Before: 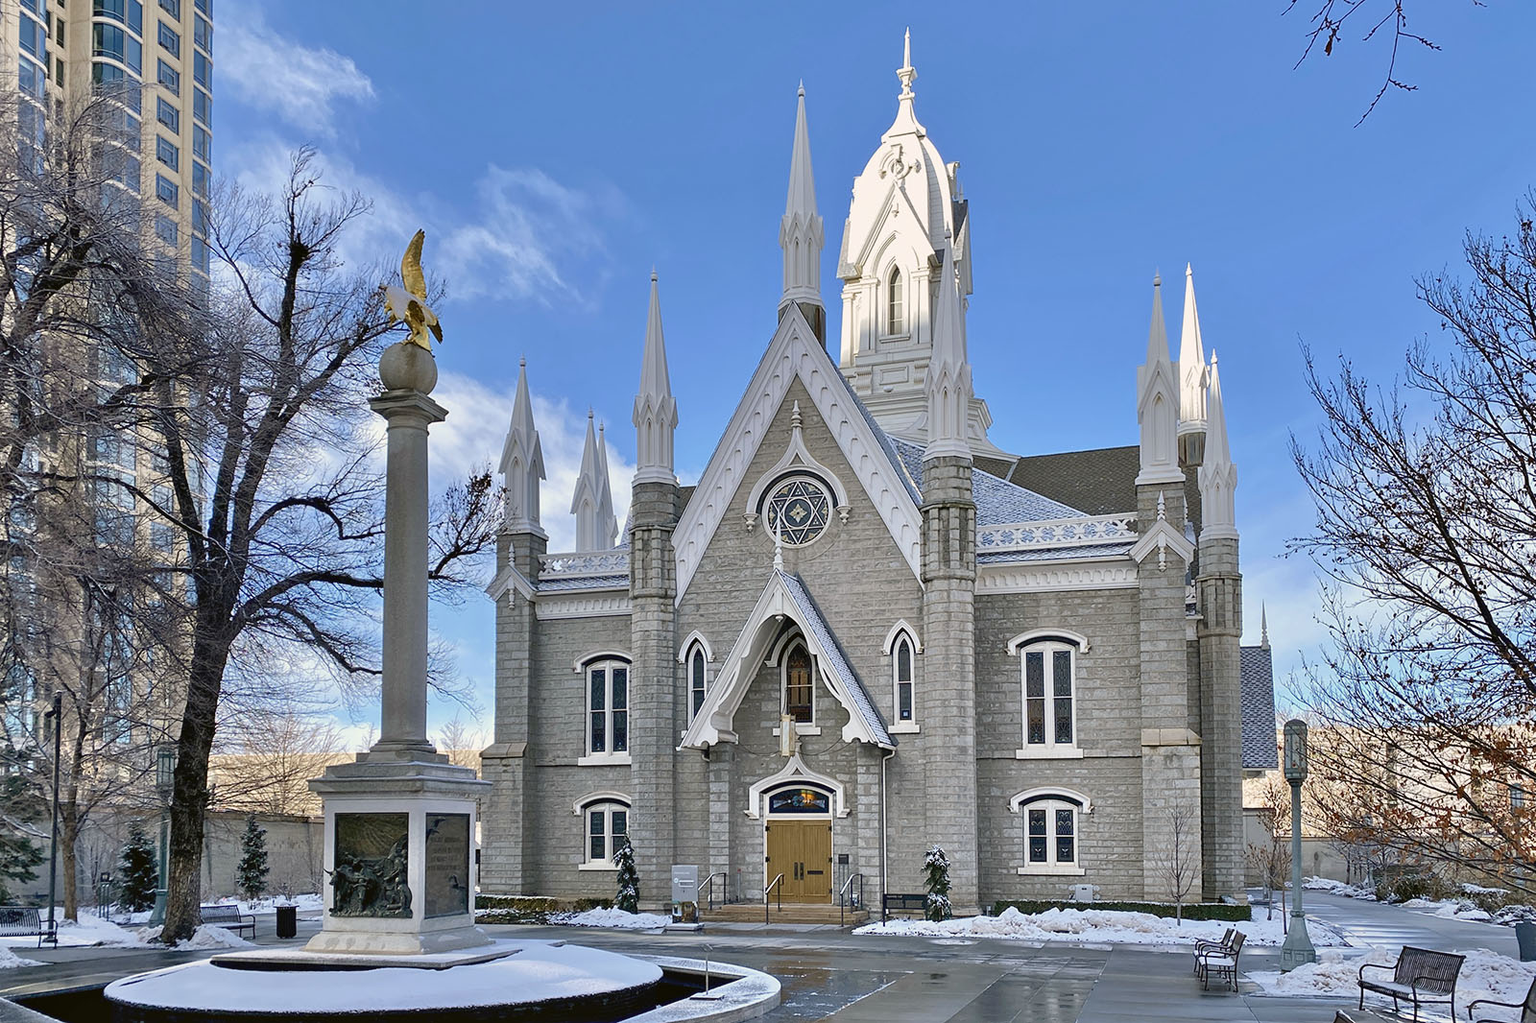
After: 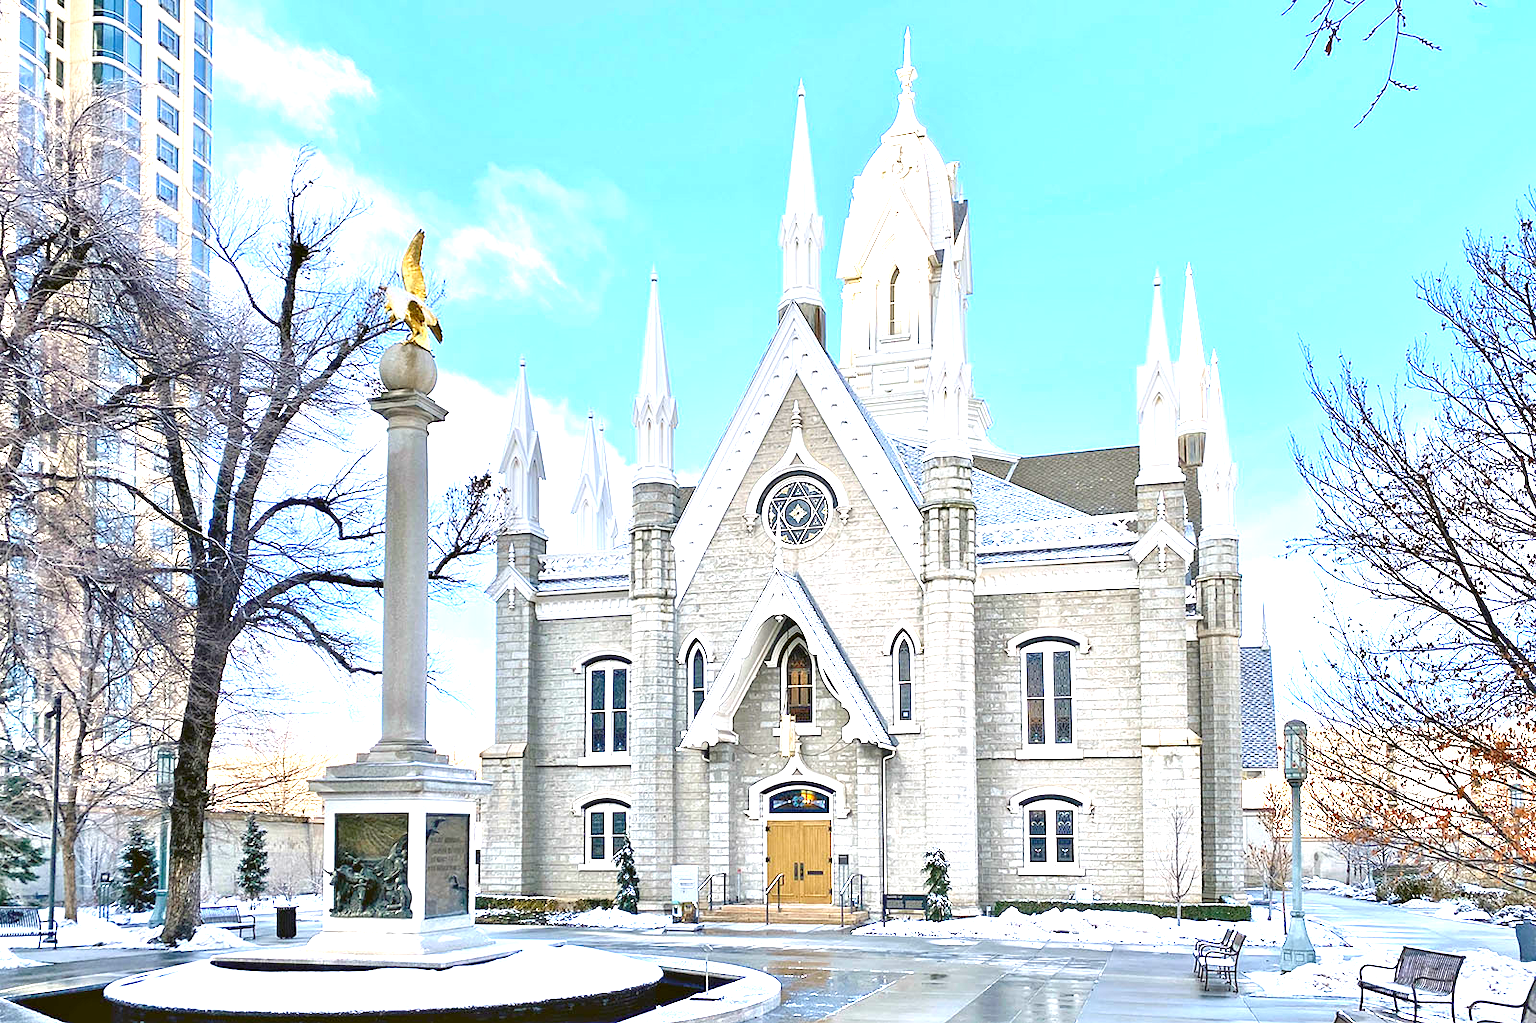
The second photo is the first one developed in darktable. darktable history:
exposure: black level correction 0.001, exposure 1.865 EV, compensate highlight preservation false
